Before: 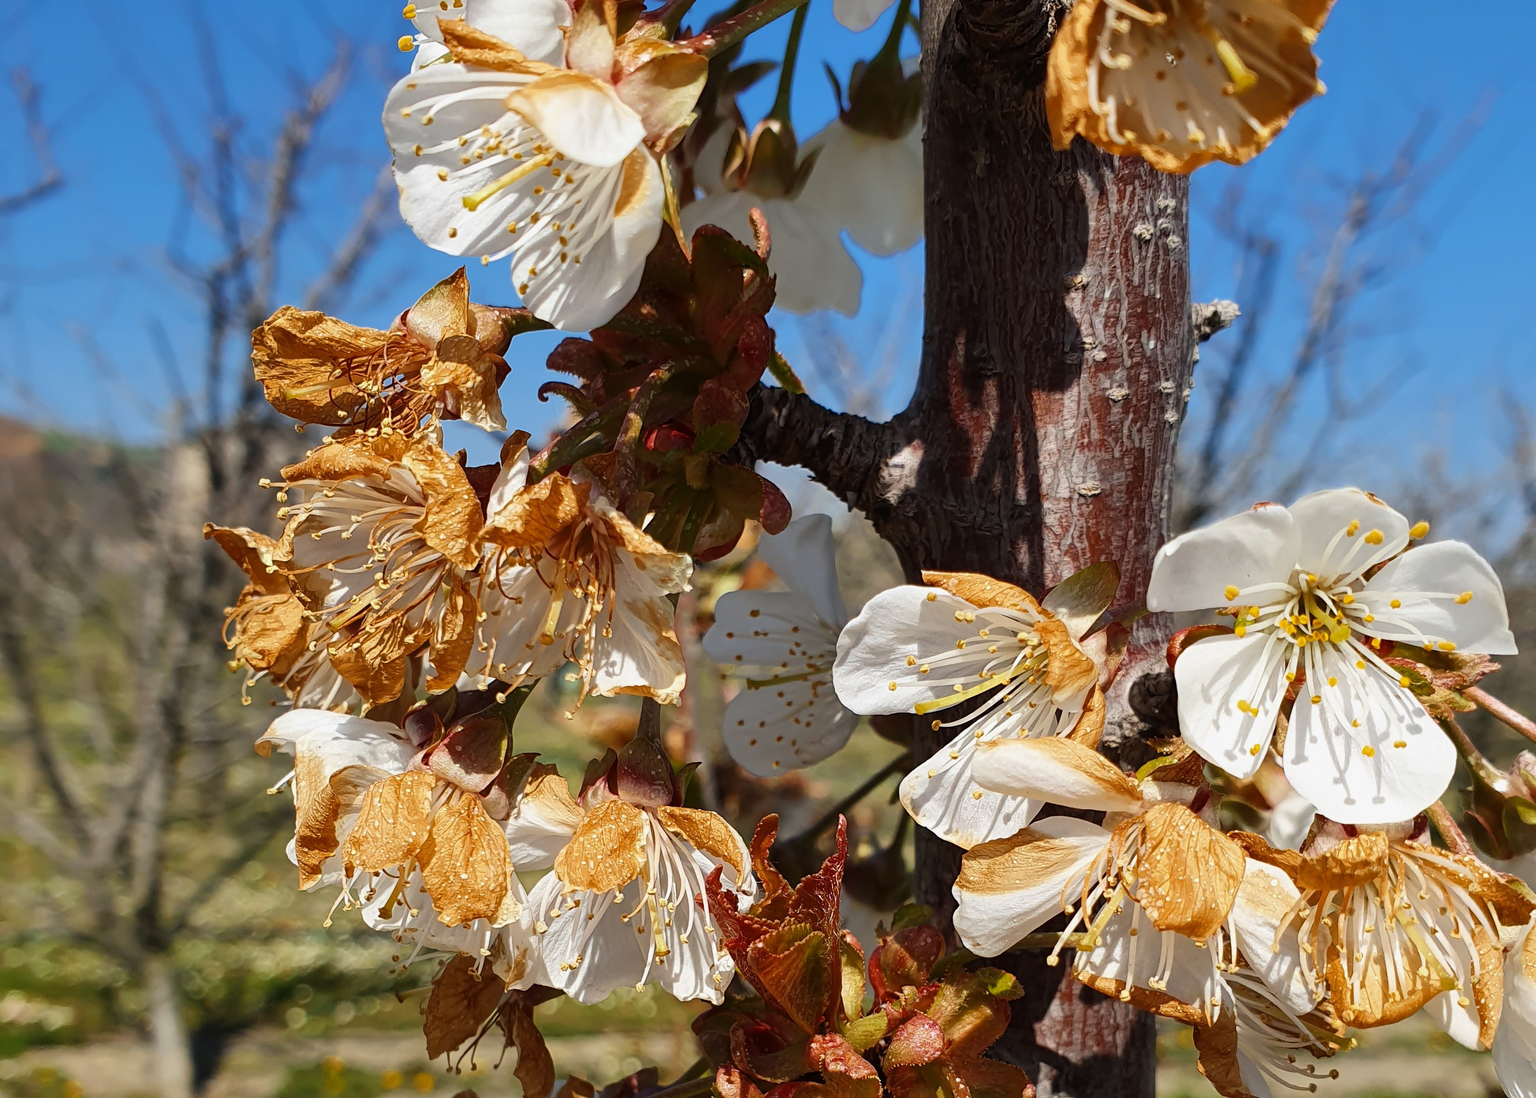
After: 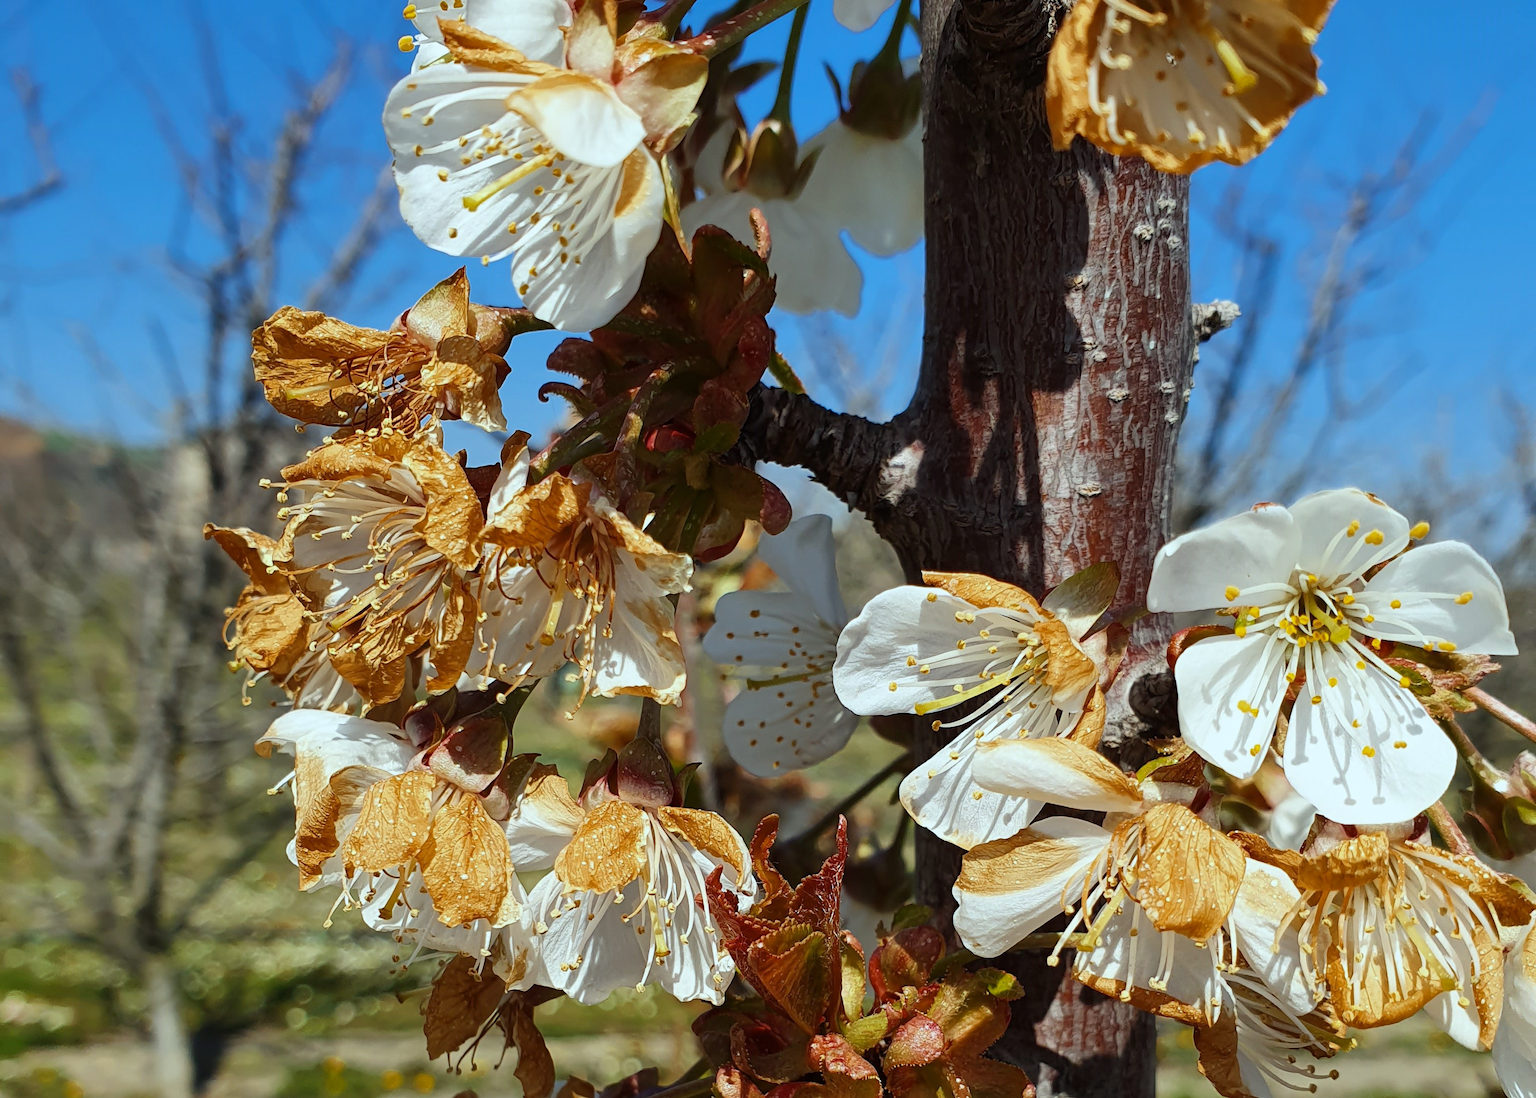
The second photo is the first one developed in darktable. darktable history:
white balance: red 0.974, blue 1.044
color correction: highlights a* -6.69, highlights b* 0.49
